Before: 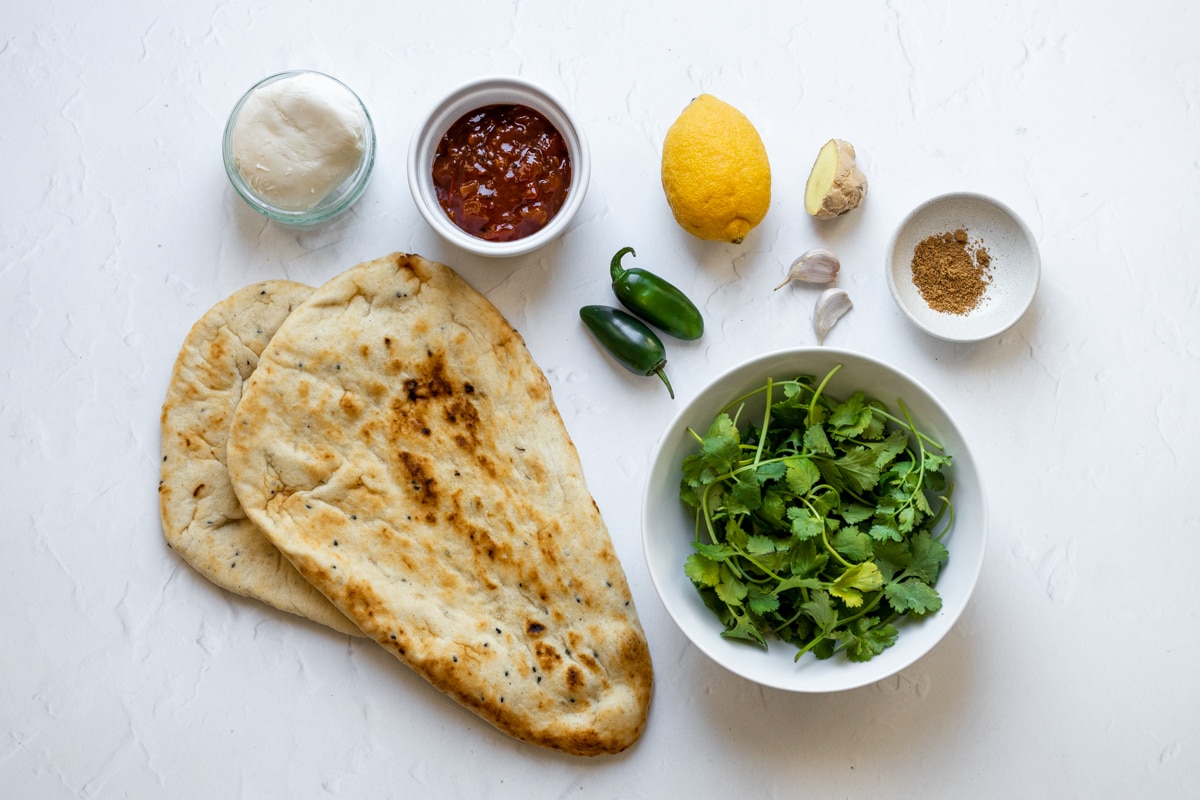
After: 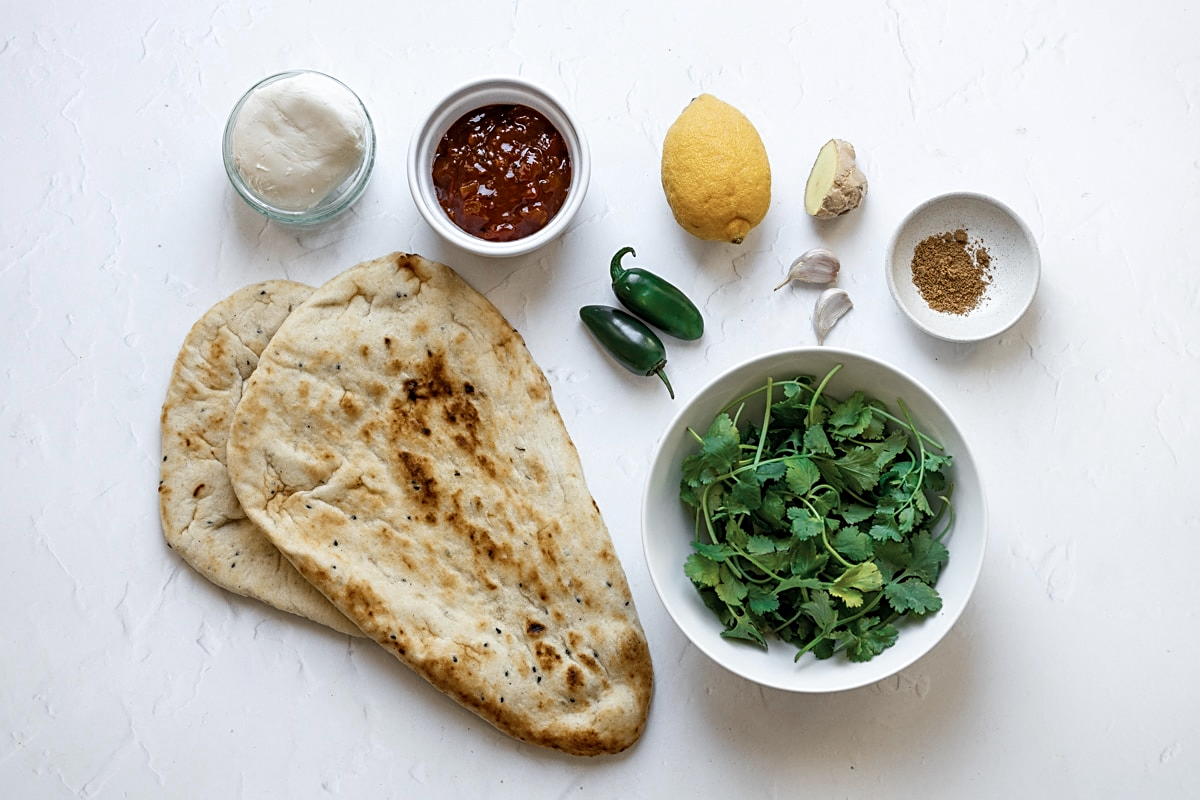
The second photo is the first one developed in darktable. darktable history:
sharpen: on, module defaults
color zones: curves: ch0 [(0, 0.5) (0.125, 0.4) (0.25, 0.5) (0.375, 0.4) (0.5, 0.4) (0.625, 0.6) (0.75, 0.6) (0.875, 0.5)]; ch1 [(0, 0.35) (0.125, 0.45) (0.25, 0.35) (0.375, 0.35) (0.5, 0.35) (0.625, 0.35) (0.75, 0.45) (0.875, 0.35)]; ch2 [(0, 0.6) (0.125, 0.5) (0.25, 0.5) (0.375, 0.6) (0.5, 0.6) (0.625, 0.5) (0.75, 0.5) (0.875, 0.5)]
